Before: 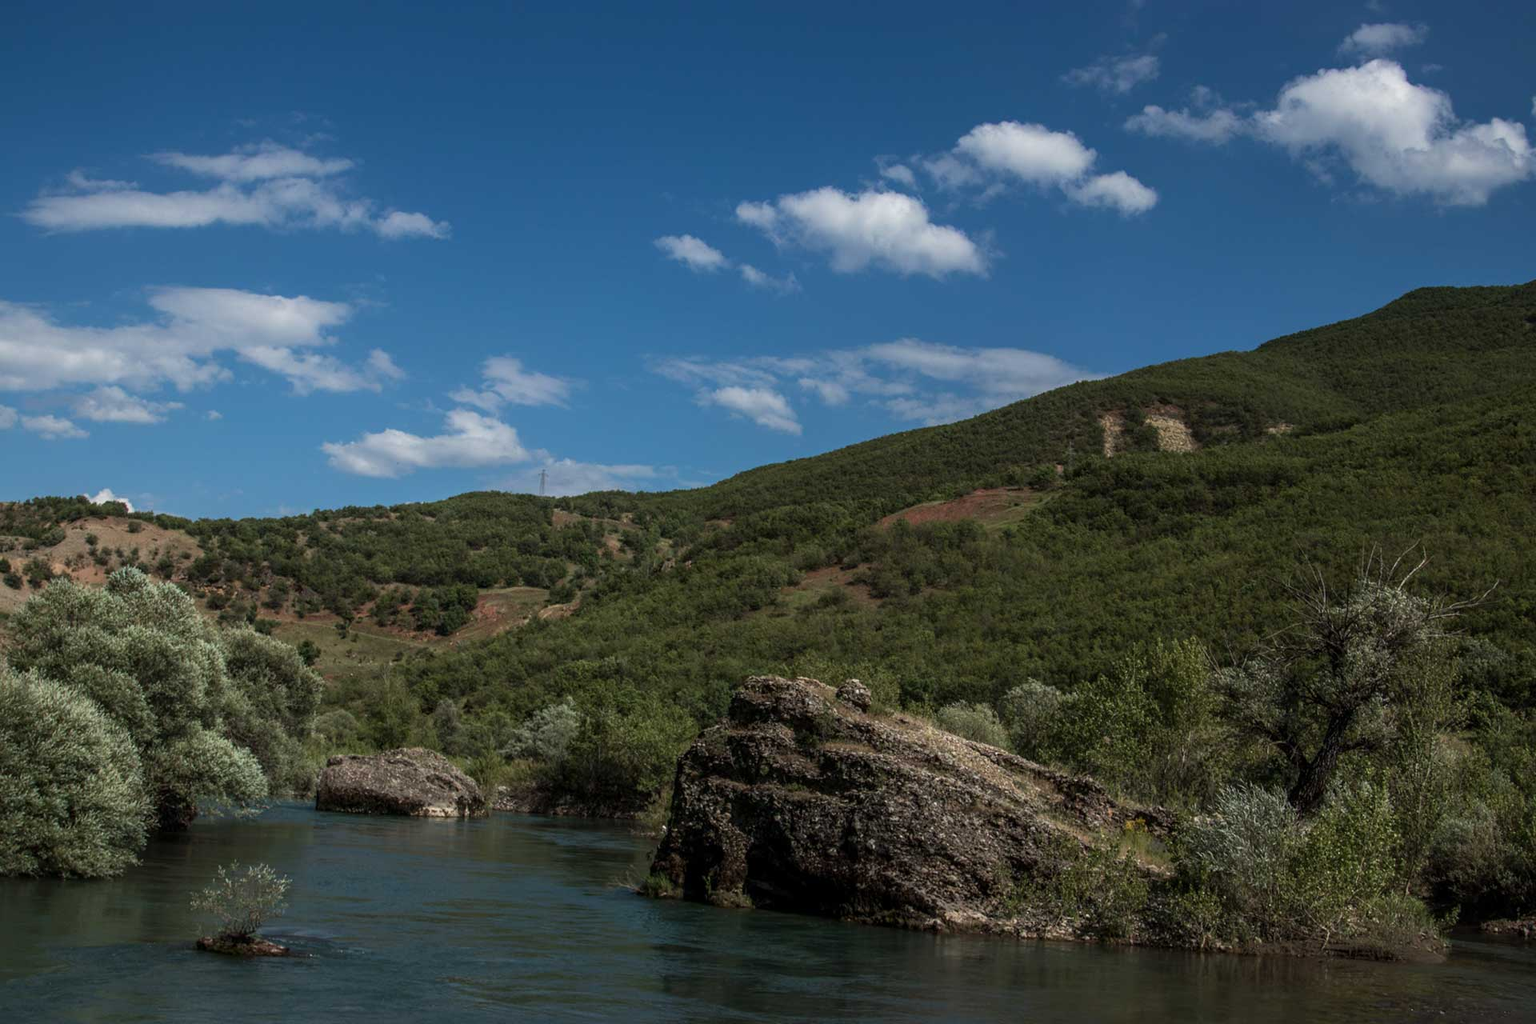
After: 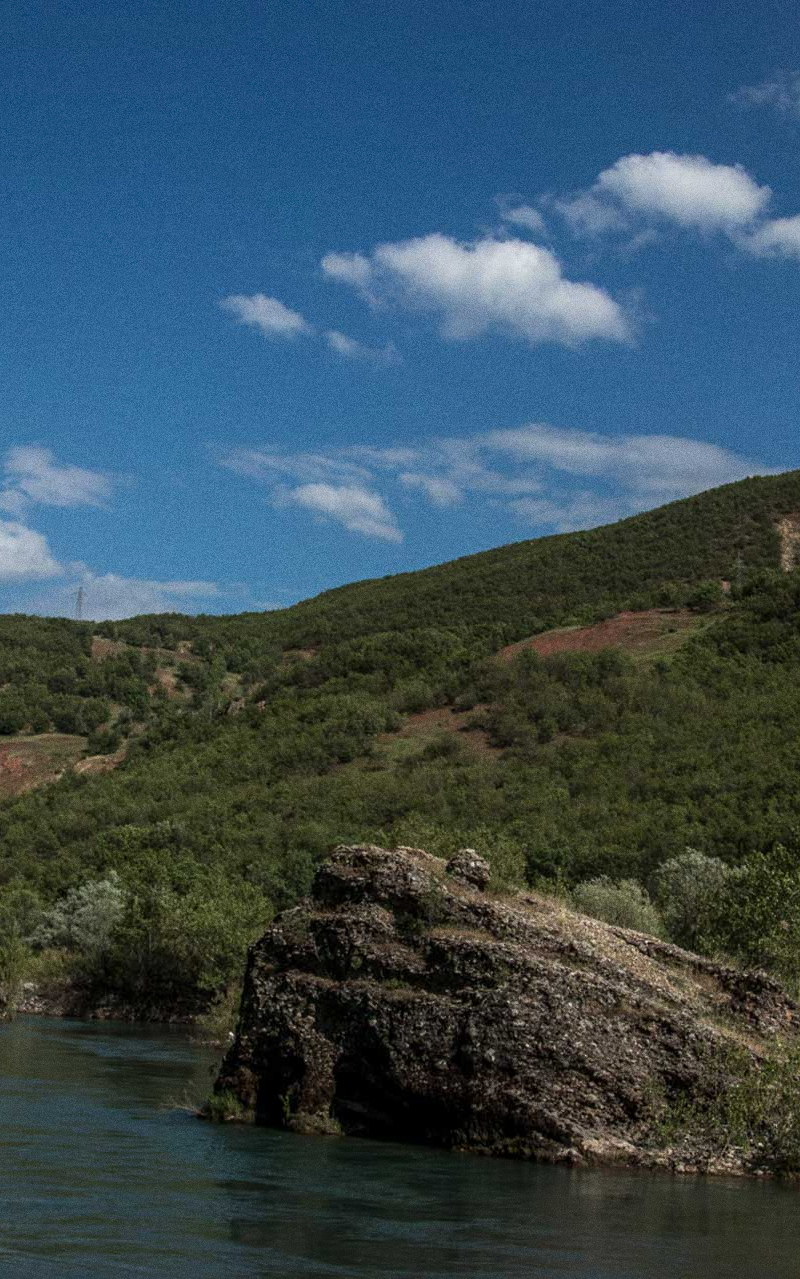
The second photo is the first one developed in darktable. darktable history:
crop: left 31.229%, right 27.105%
grain: coarseness 8.68 ISO, strength 31.94%
